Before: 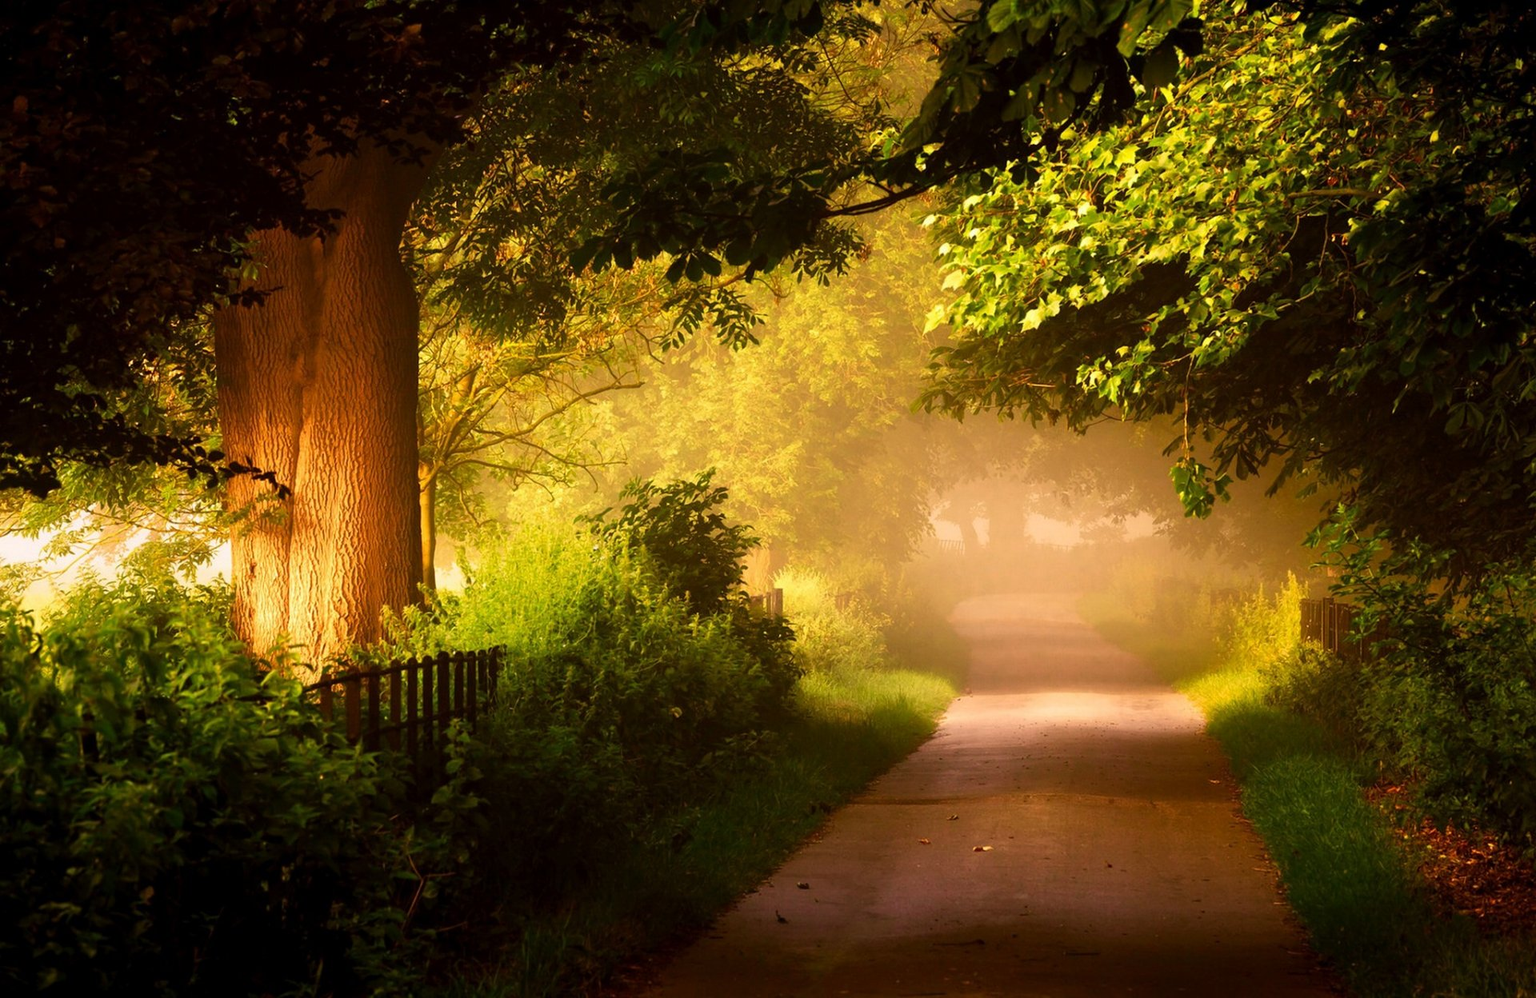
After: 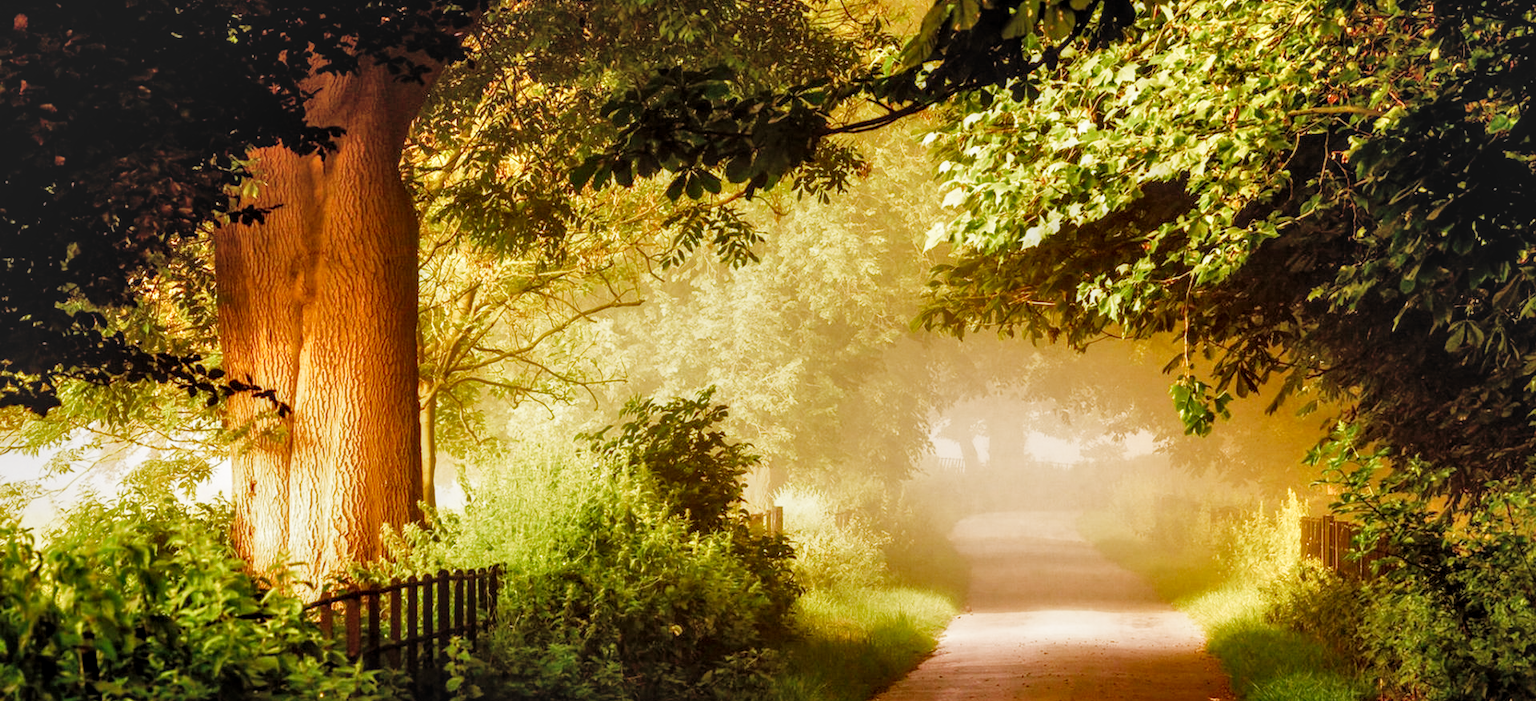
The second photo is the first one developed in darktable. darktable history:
contrast brightness saturation: contrast -0.094, brightness 0.052, saturation 0.084
shadows and highlights: on, module defaults
local contrast: highlights 10%, shadows 40%, detail 183%, midtone range 0.476
filmic rgb: black relative exposure -7.65 EV, white relative exposure 4.56 EV, hardness 3.61, add noise in highlights 0.001, preserve chrominance no, color science v3 (2019), use custom middle-gray values true, contrast in highlights soft
tone equalizer: edges refinement/feathering 500, mask exposure compensation -1.57 EV, preserve details no
exposure: black level correction 0, exposure 0.954 EV, compensate highlight preservation false
crop and rotate: top 8.27%, bottom 21.417%
